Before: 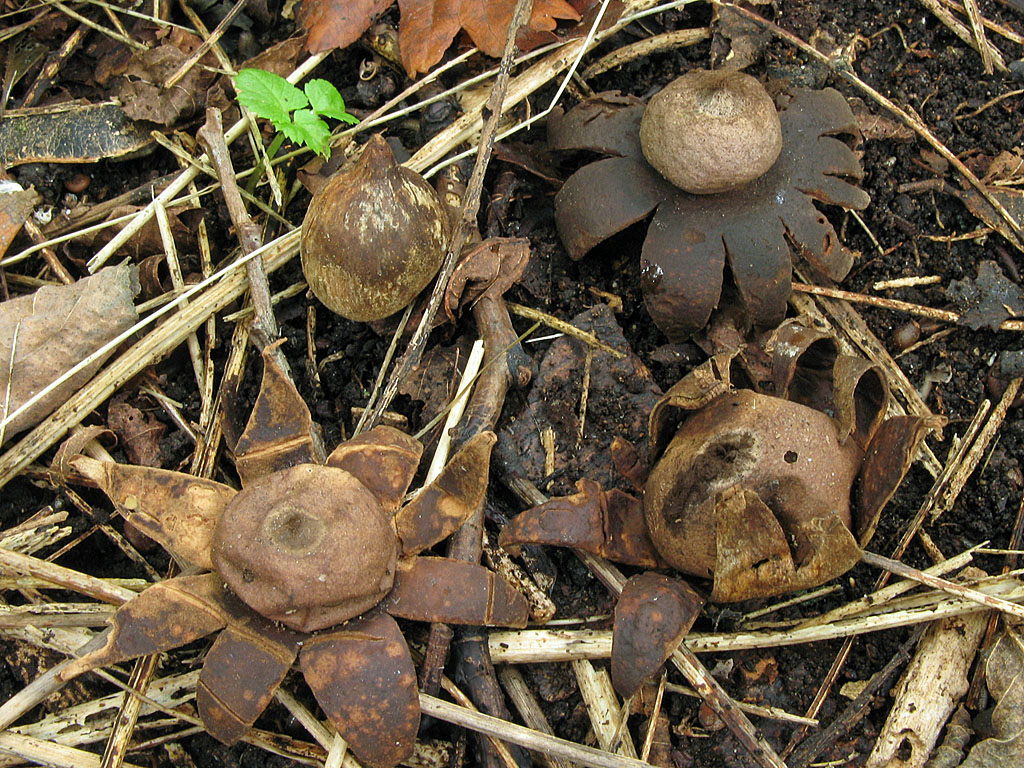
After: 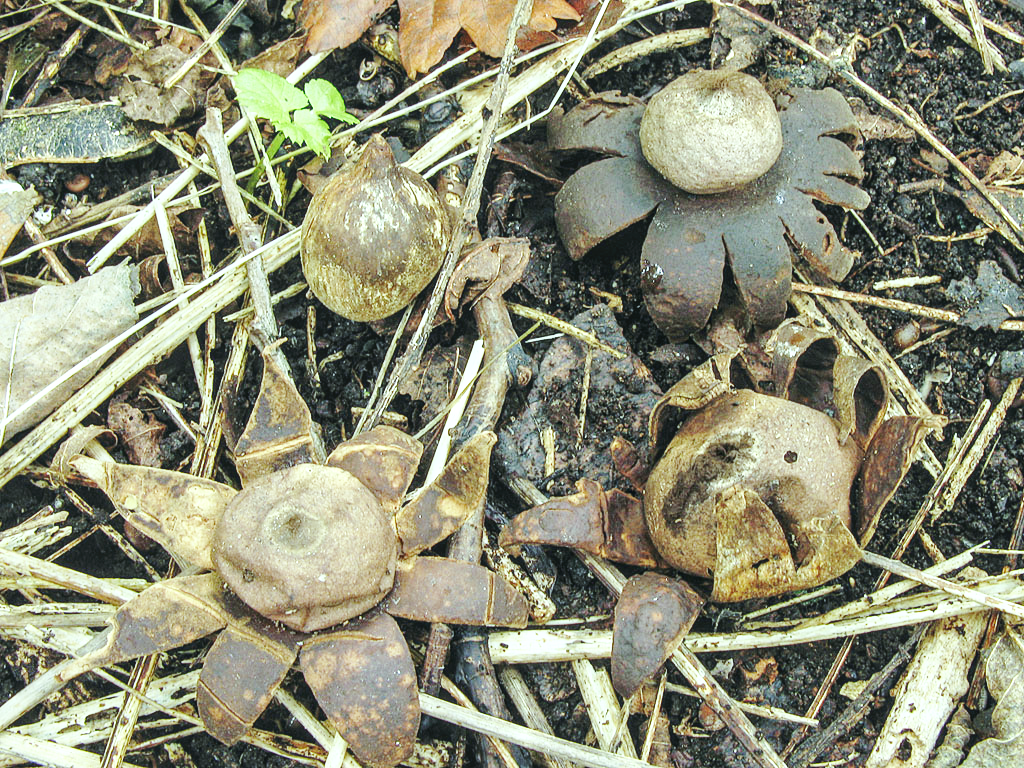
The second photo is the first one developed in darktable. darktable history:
color balance: mode lift, gamma, gain (sRGB), lift [0.997, 0.979, 1.021, 1.011], gamma [1, 1.084, 0.916, 0.998], gain [1, 0.87, 1.13, 1.101], contrast 4.55%, contrast fulcrum 38.24%, output saturation 104.09%
local contrast: on, module defaults
base curve: curves: ch0 [(0, 0.007) (0.028, 0.063) (0.121, 0.311) (0.46, 0.743) (0.859, 0.957) (1, 1)], preserve colors none
exposure: exposure 0.207 EV, compensate highlight preservation false
